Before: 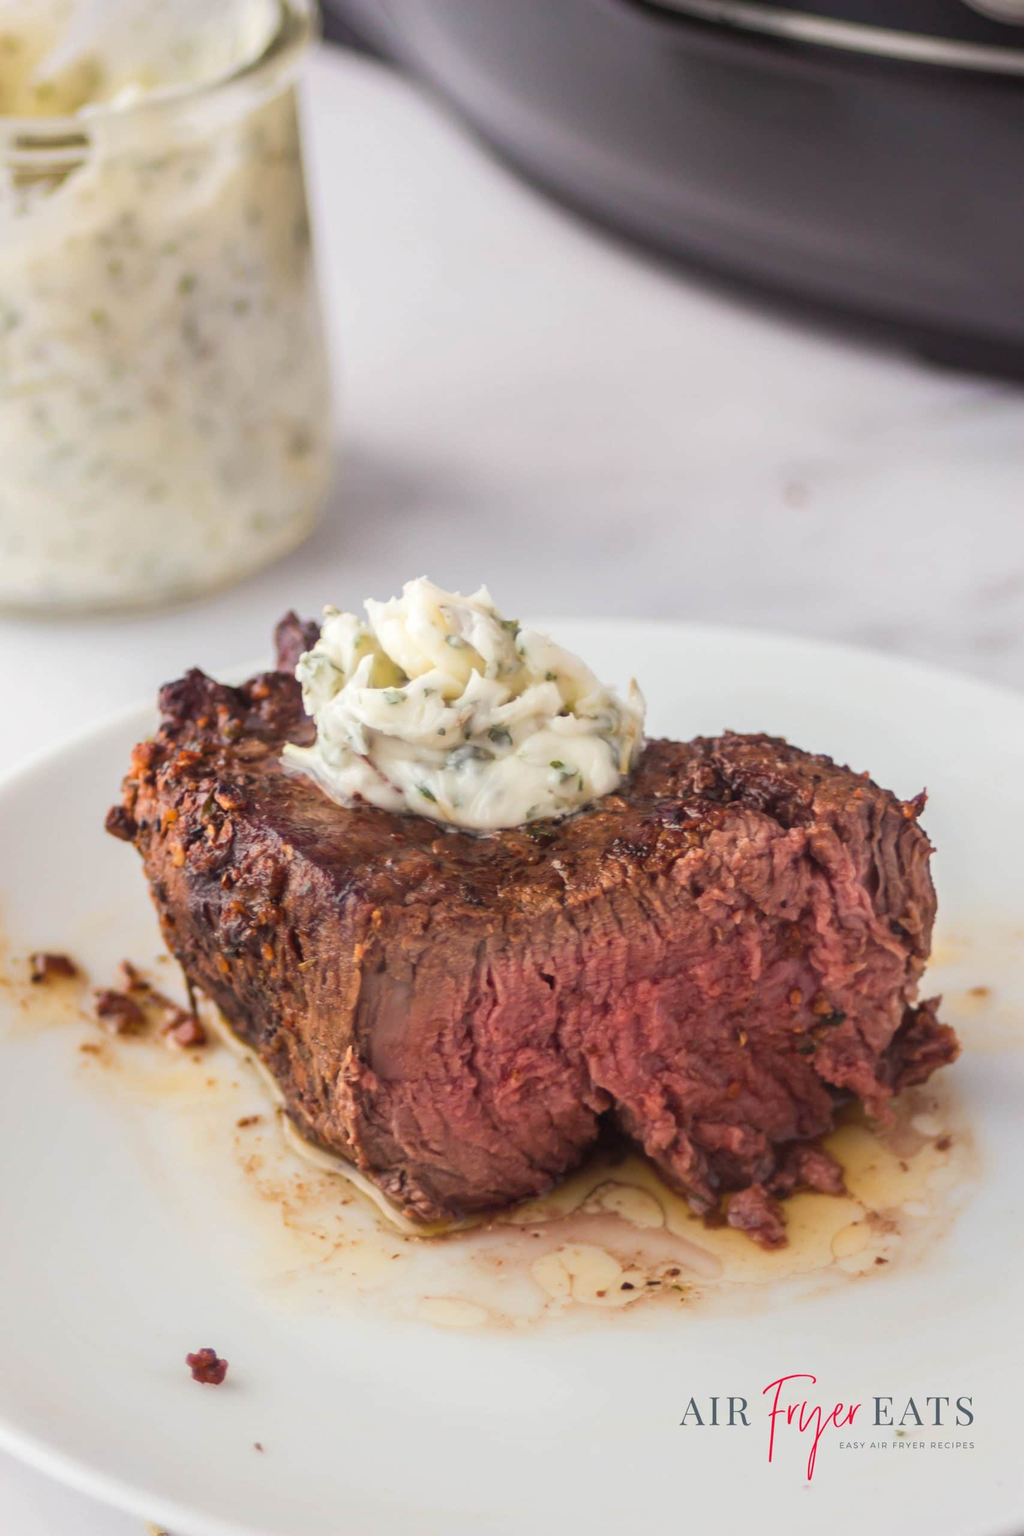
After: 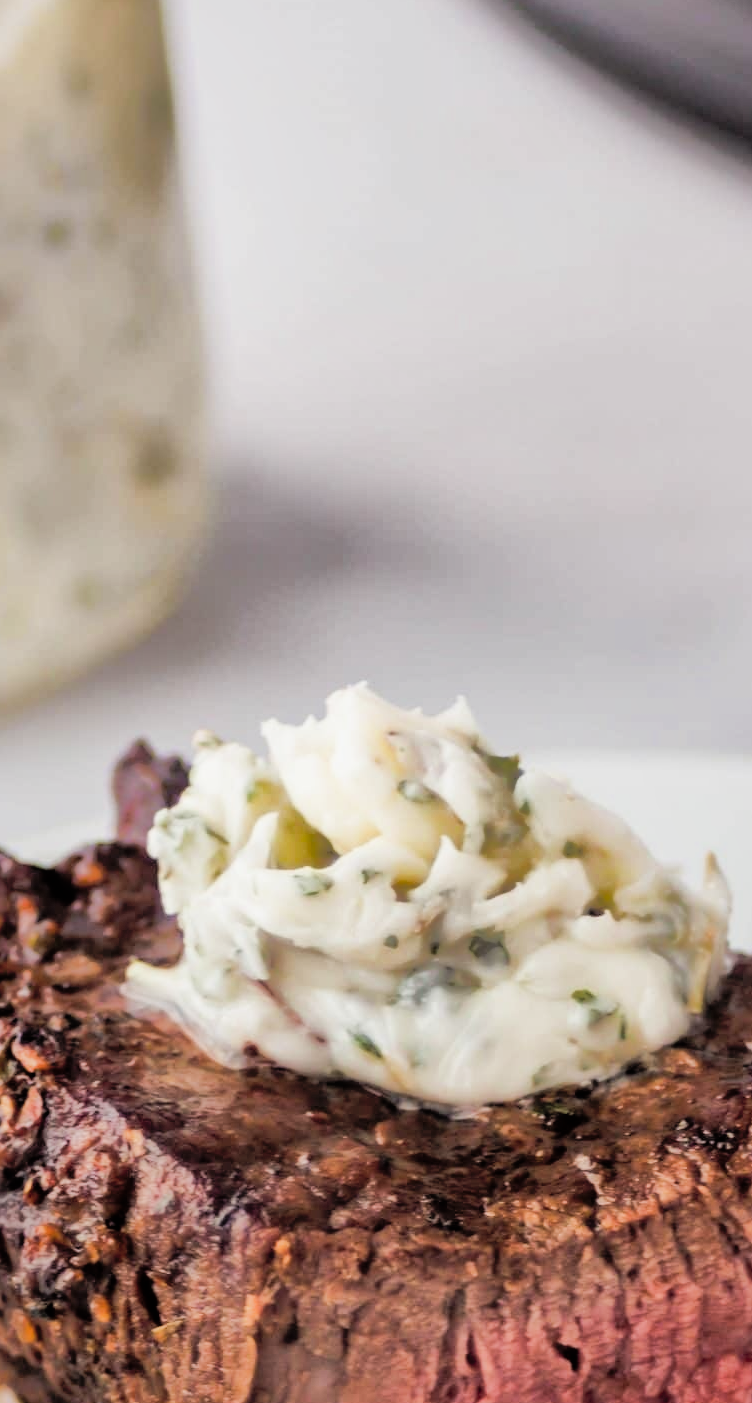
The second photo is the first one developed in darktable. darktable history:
tone equalizer: -8 EV -1.08 EV, -7 EV -1.01 EV, -6 EV -0.867 EV, -5 EV -0.578 EV, -3 EV 0.578 EV, -2 EV 0.867 EV, -1 EV 1.01 EV, +0 EV 1.08 EV, edges refinement/feathering 500, mask exposure compensation -1.57 EV, preserve details no
filmic rgb: black relative exposure -5 EV, hardness 2.88, contrast 1.2, highlights saturation mix -30%
shadows and highlights: shadows 60, highlights -60
crop: left 20.248%, top 10.86%, right 35.675%, bottom 34.321%
